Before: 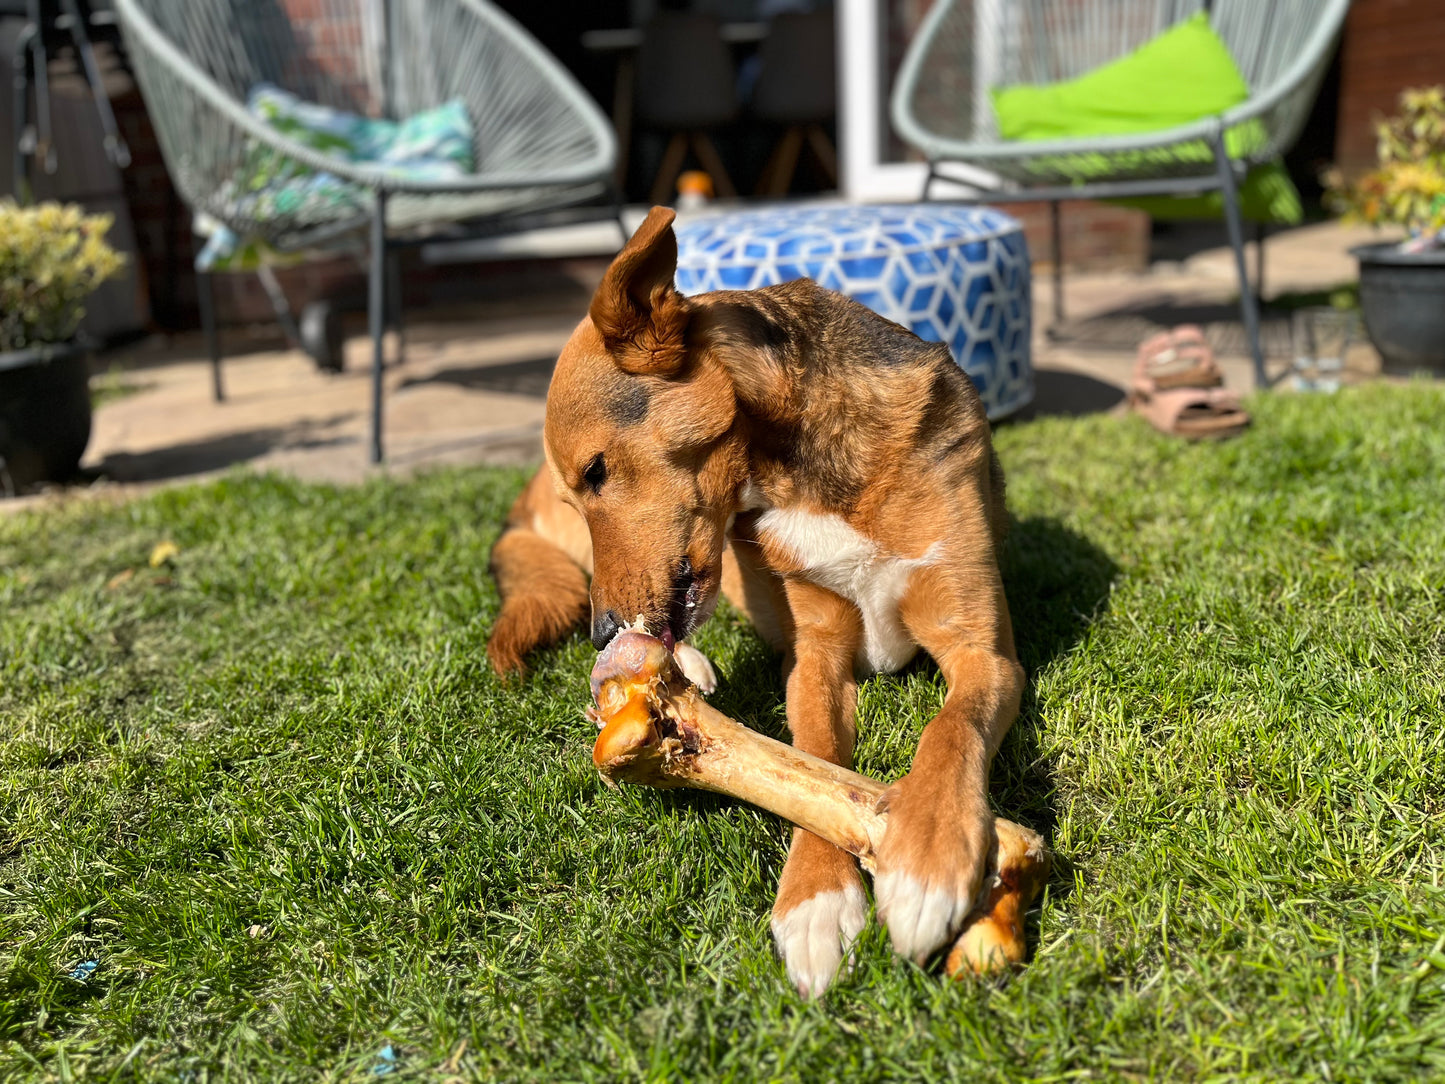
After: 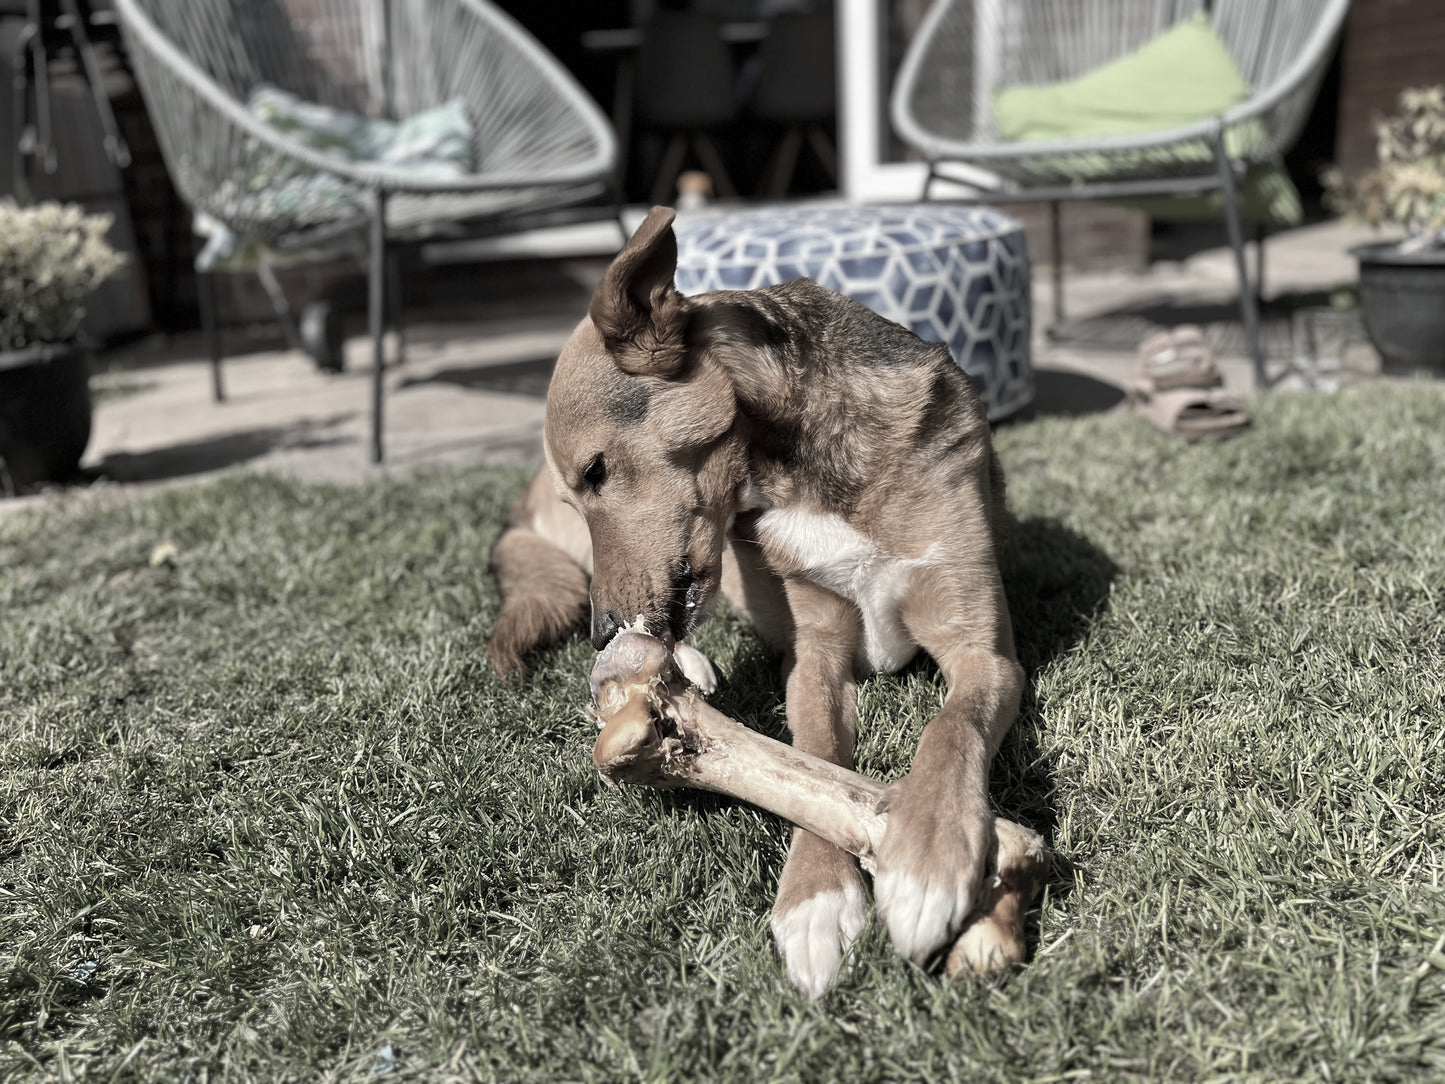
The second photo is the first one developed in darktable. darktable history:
color correction: highlights b* 0.036, saturation 0.244
